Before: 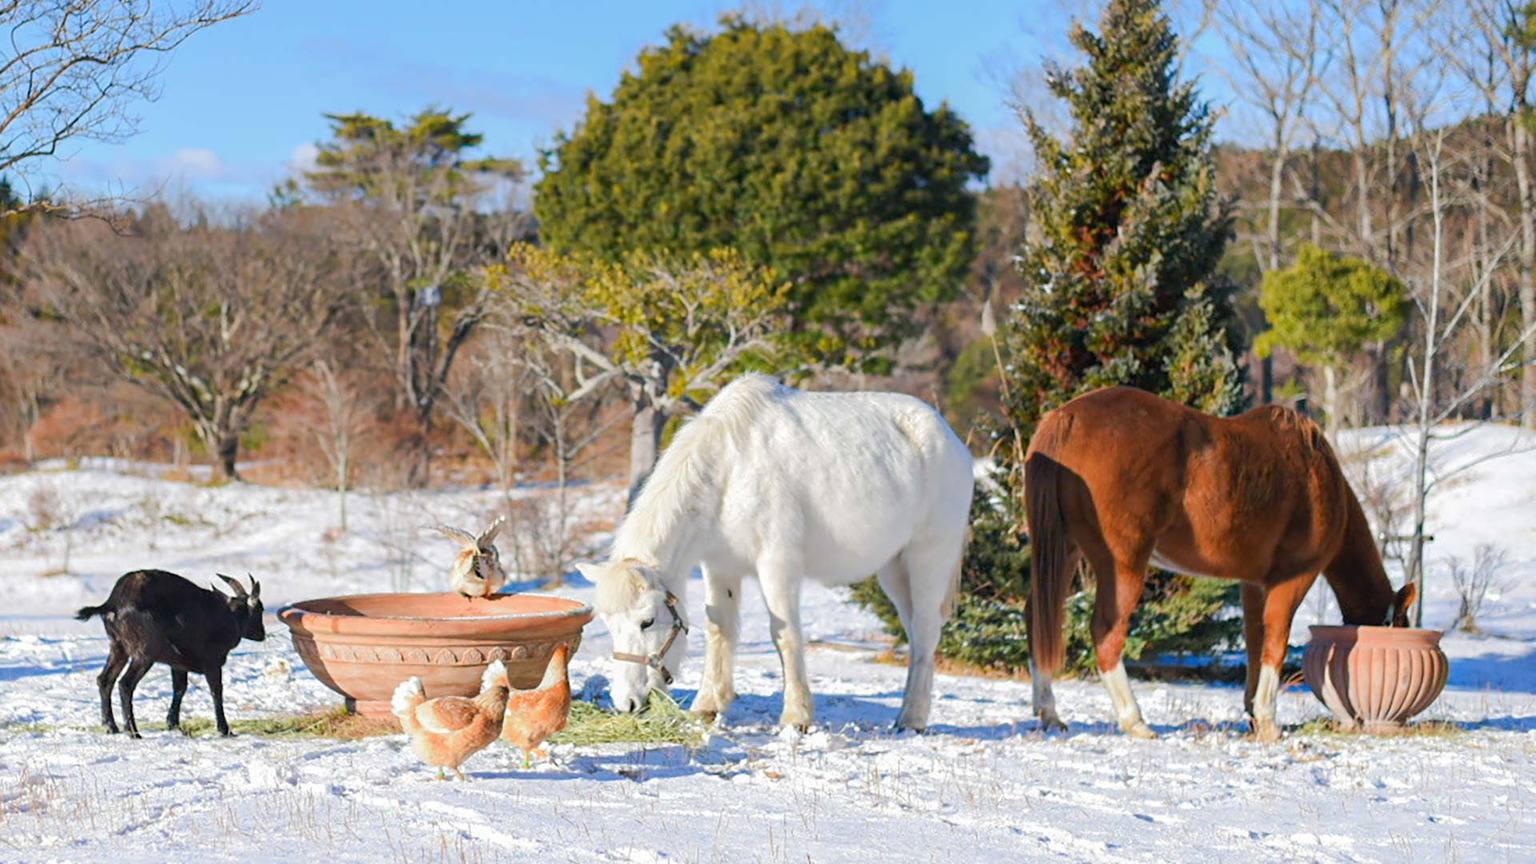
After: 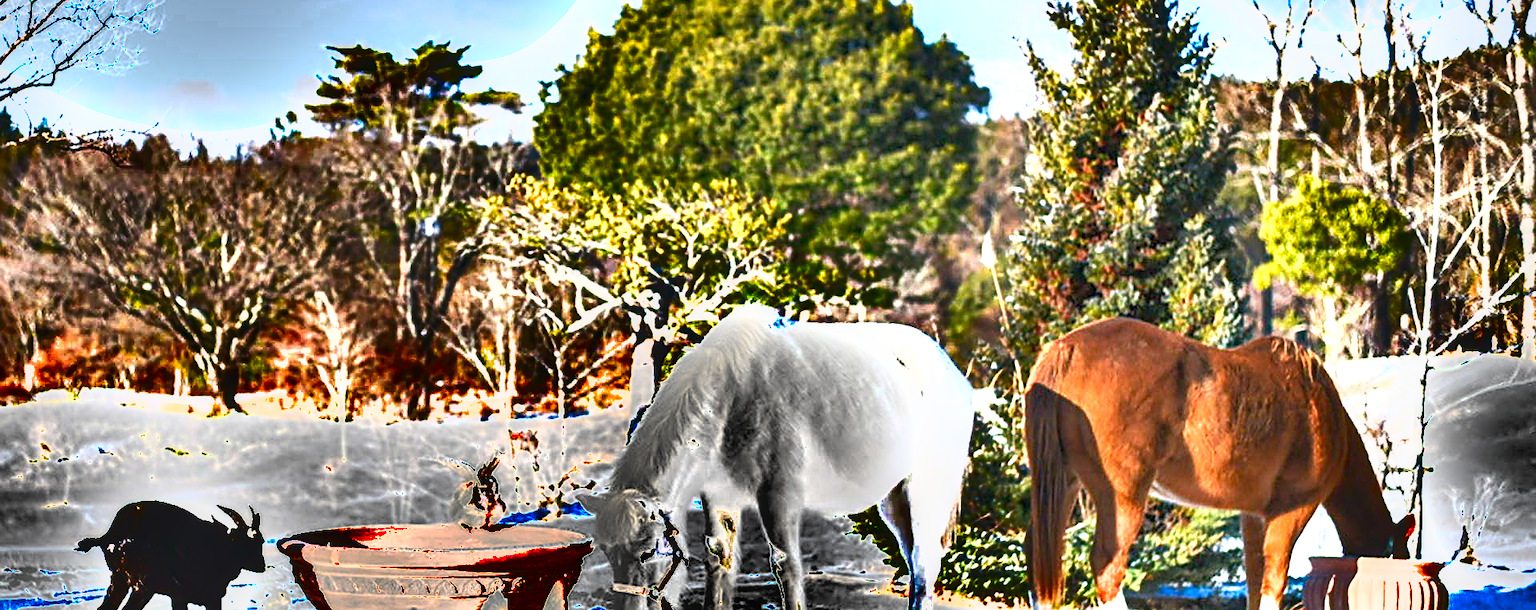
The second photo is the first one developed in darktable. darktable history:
crop and rotate: top 8.142%, bottom 21.186%
exposure: black level correction 0.001, exposure 1.66 EV, compensate exposure bias true, compensate highlight preservation false
sharpen: on, module defaults
color calibration: illuminant same as pipeline (D50), adaptation XYZ, x 0.346, y 0.358, temperature 5015.44 K
local contrast: on, module defaults
vignetting: fall-off start 92.74%, unbound false
shadows and highlights: shadows 21.01, highlights -81.26, soften with gaussian
